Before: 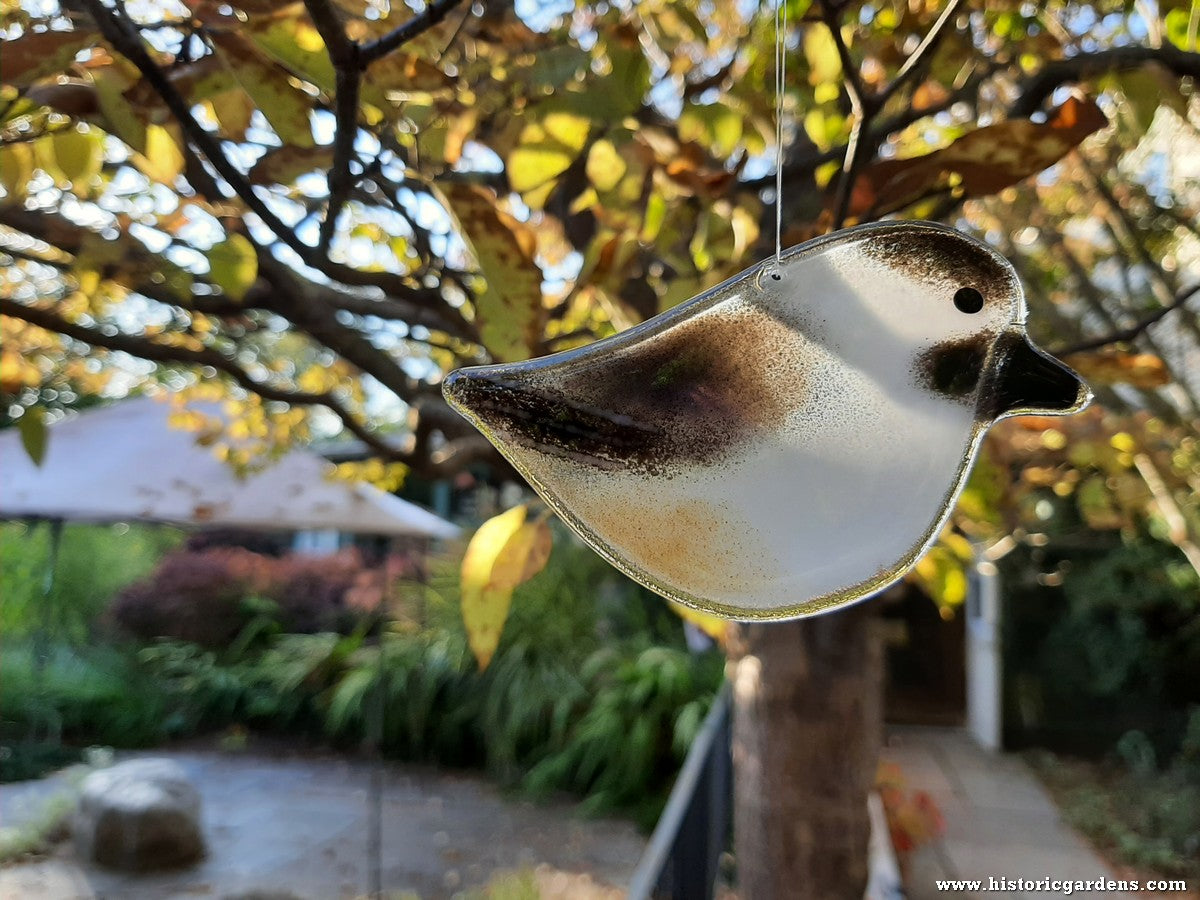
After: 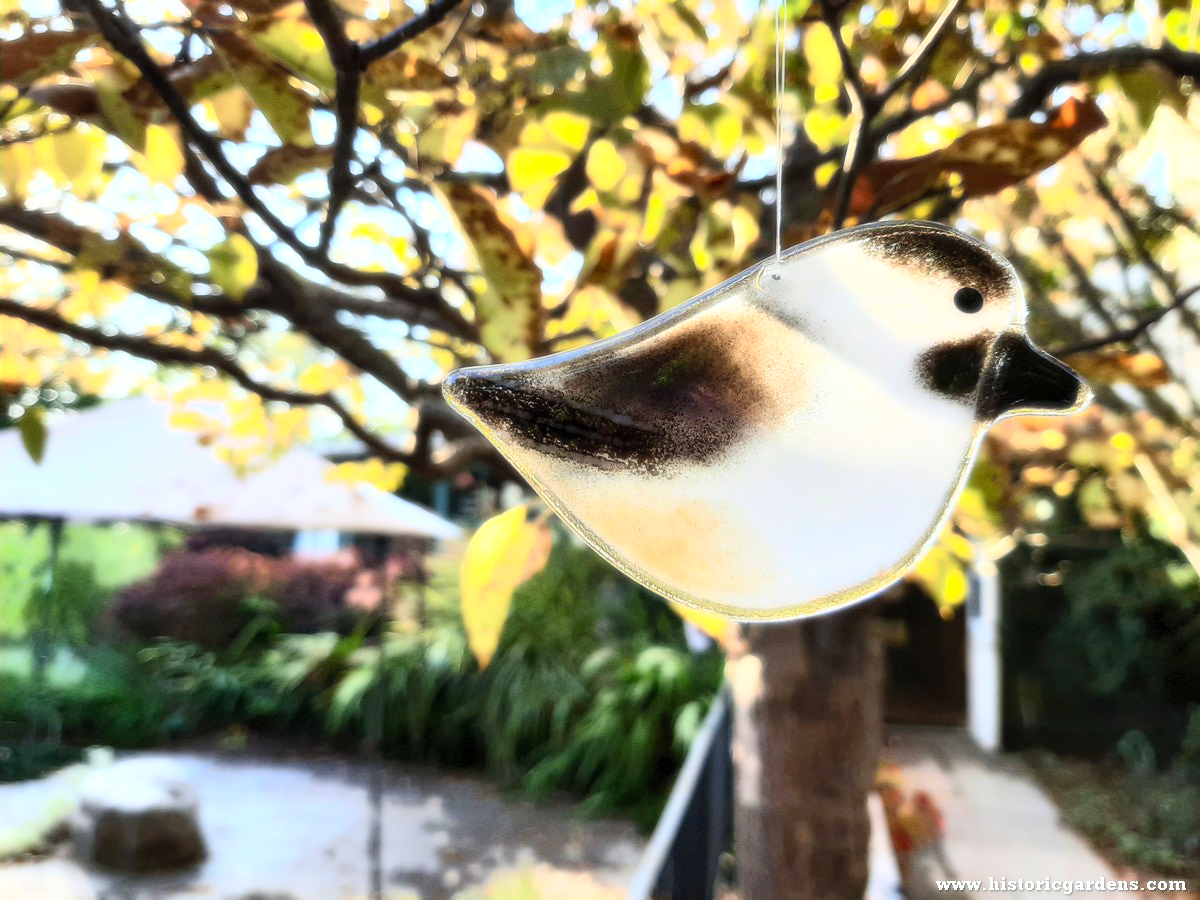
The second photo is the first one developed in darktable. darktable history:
bloom: size 0%, threshold 54.82%, strength 8.31%
contrast brightness saturation: contrast 0.2, brightness 0.16, saturation 0.22
